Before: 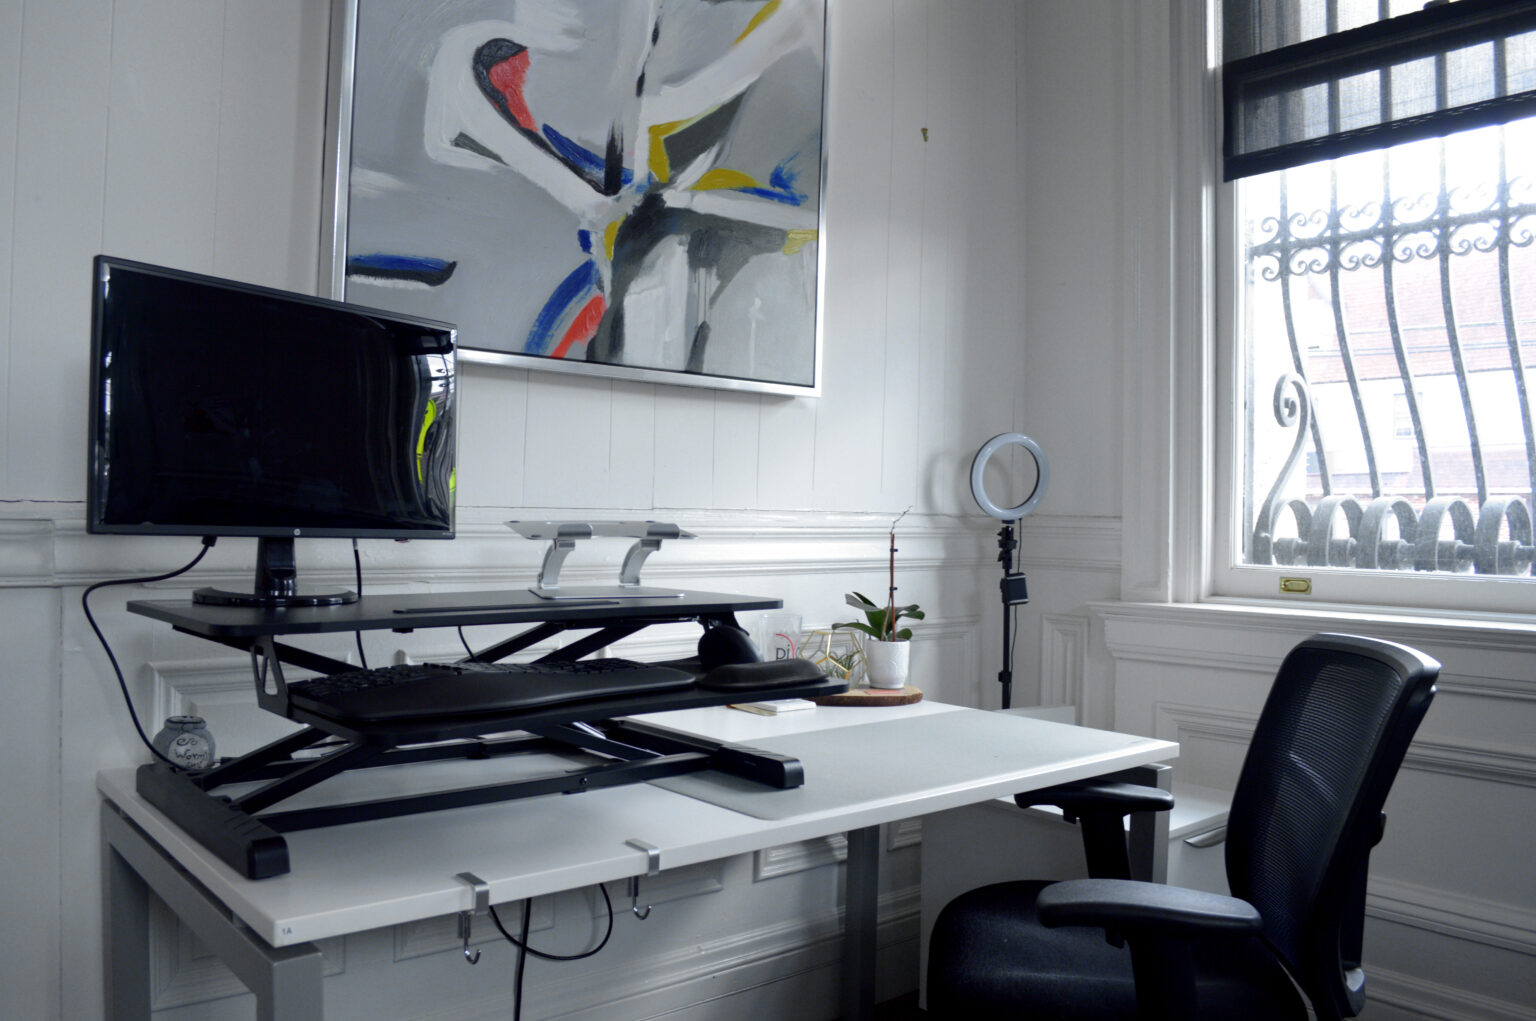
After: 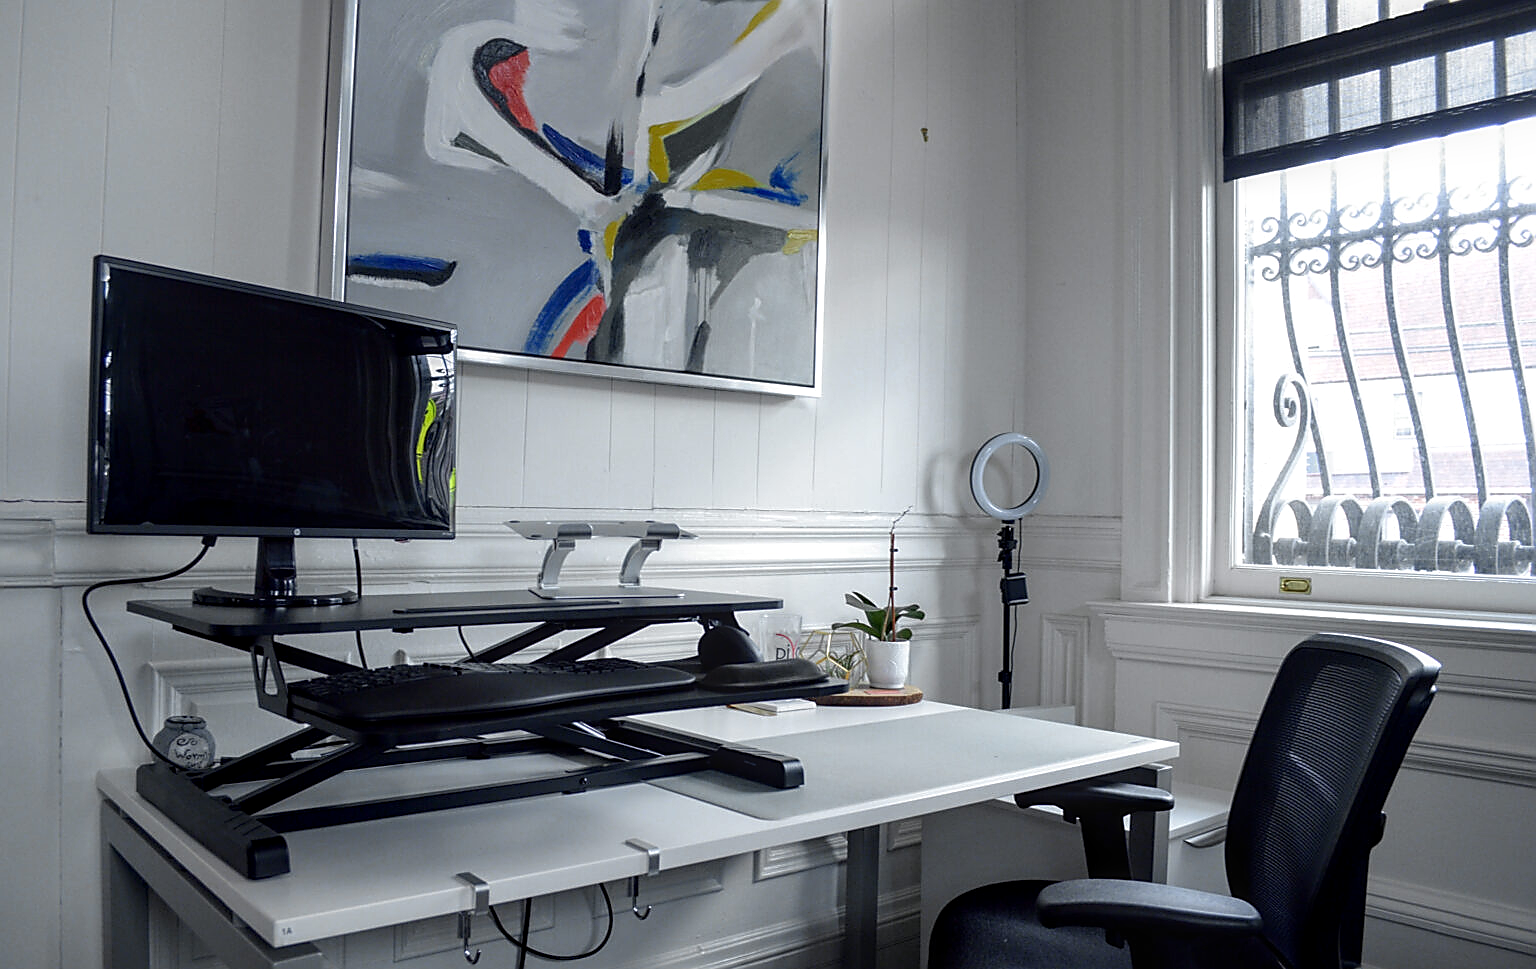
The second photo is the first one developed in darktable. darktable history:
local contrast: on, module defaults
sharpen: radius 1.372, amount 1.255, threshold 0.617
crop and rotate: top 0.005%, bottom 5.027%
